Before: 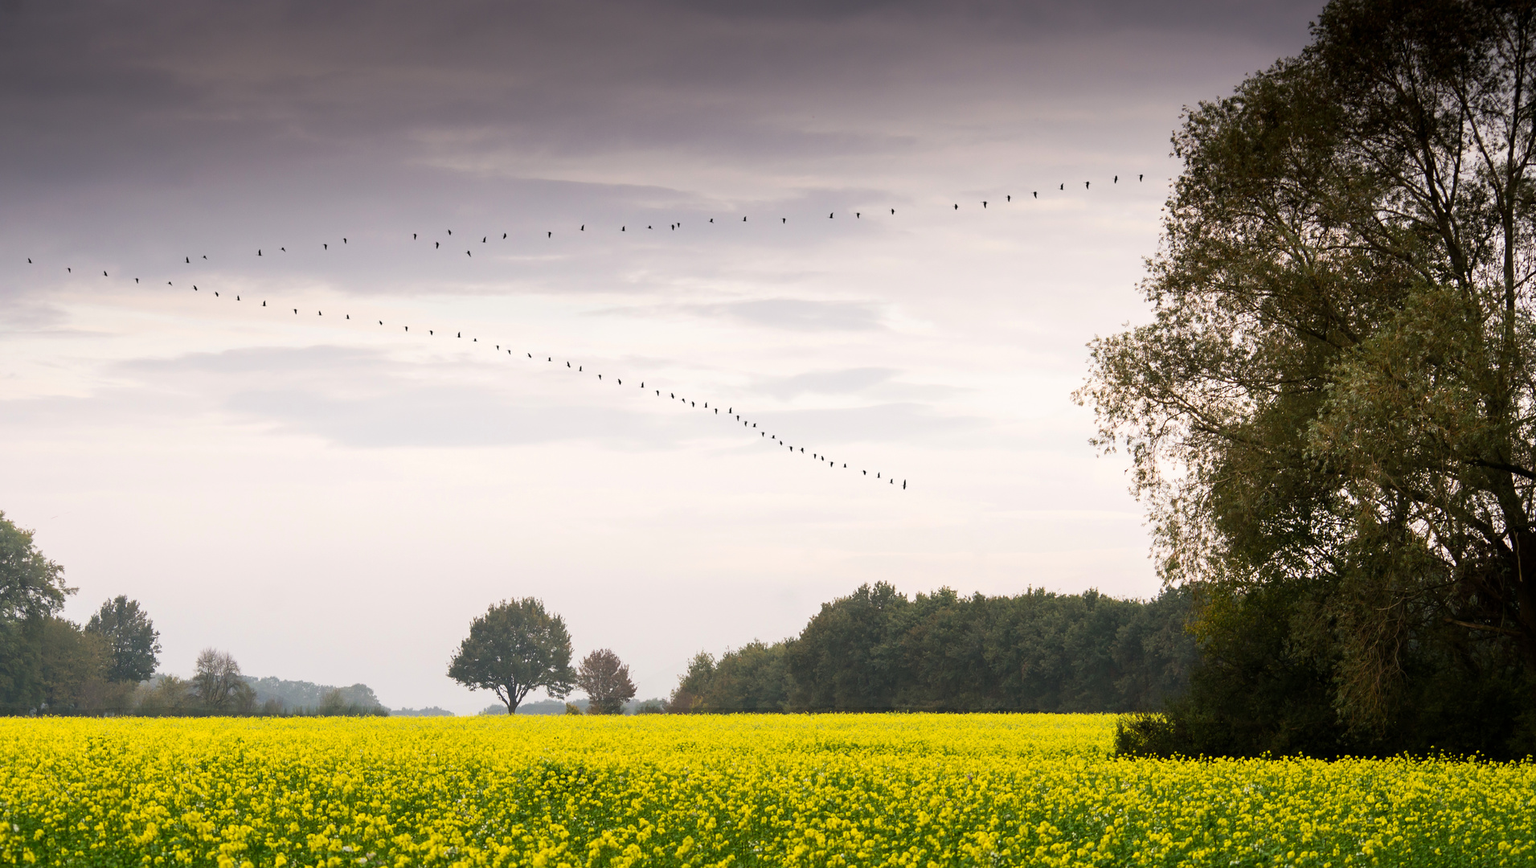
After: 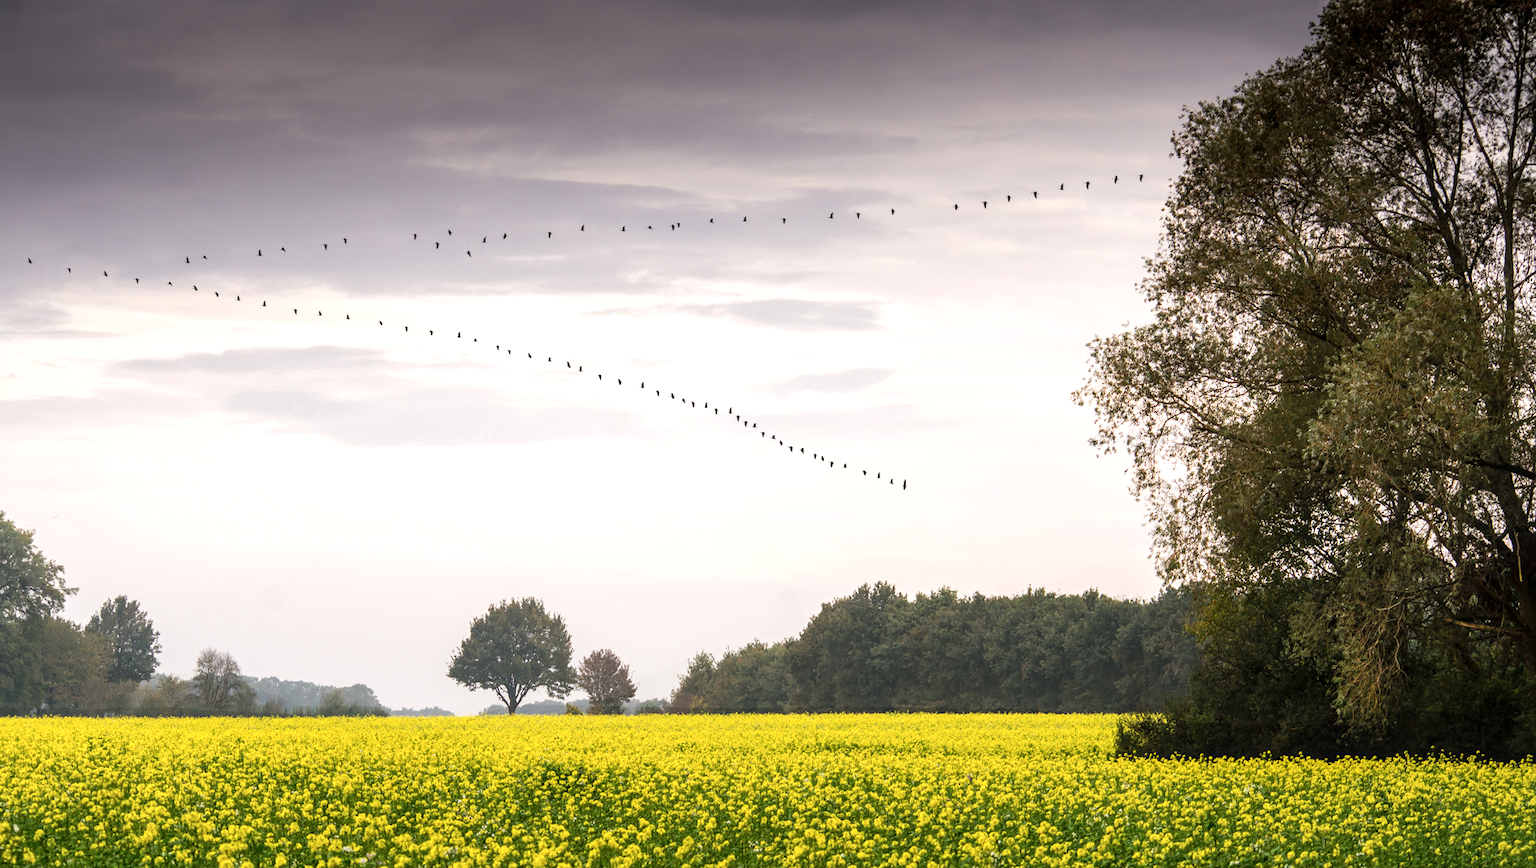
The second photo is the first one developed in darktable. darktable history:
shadows and highlights: radius 46.13, white point adjustment 6.51, compress 79.53%, soften with gaussian
local contrast: on, module defaults
contrast equalizer: y [[0.5, 0.5, 0.478, 0.5, 0.5, 0.5], [0.5 ×6], [0.5 ×6], [0 ×6], [0 ×6]]
